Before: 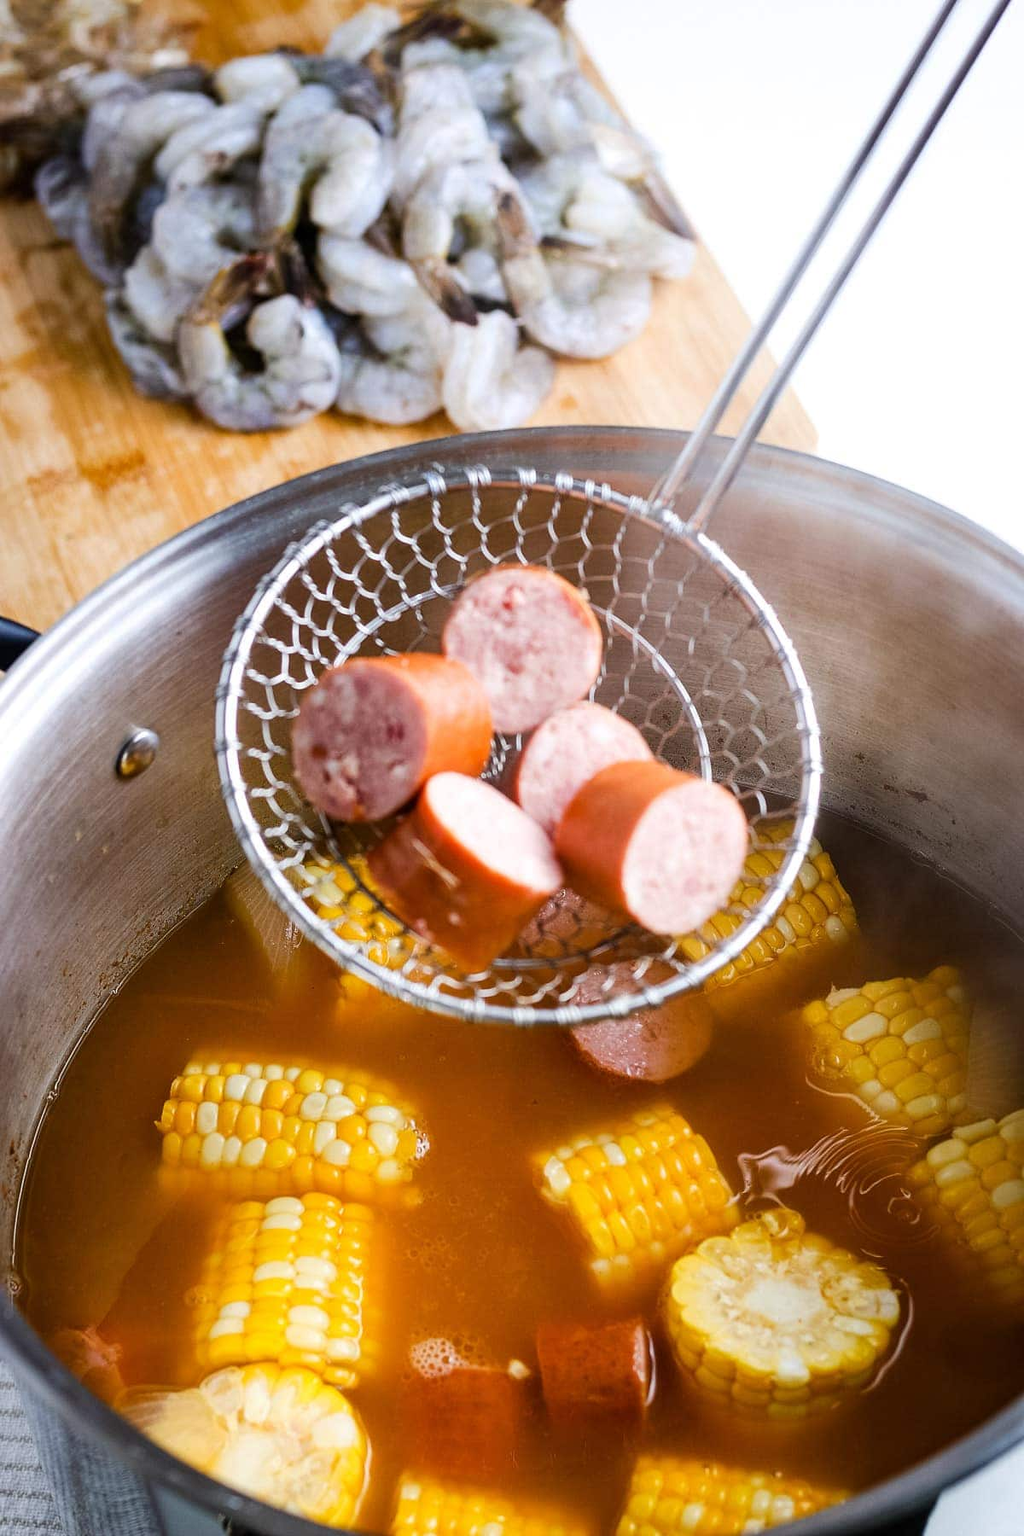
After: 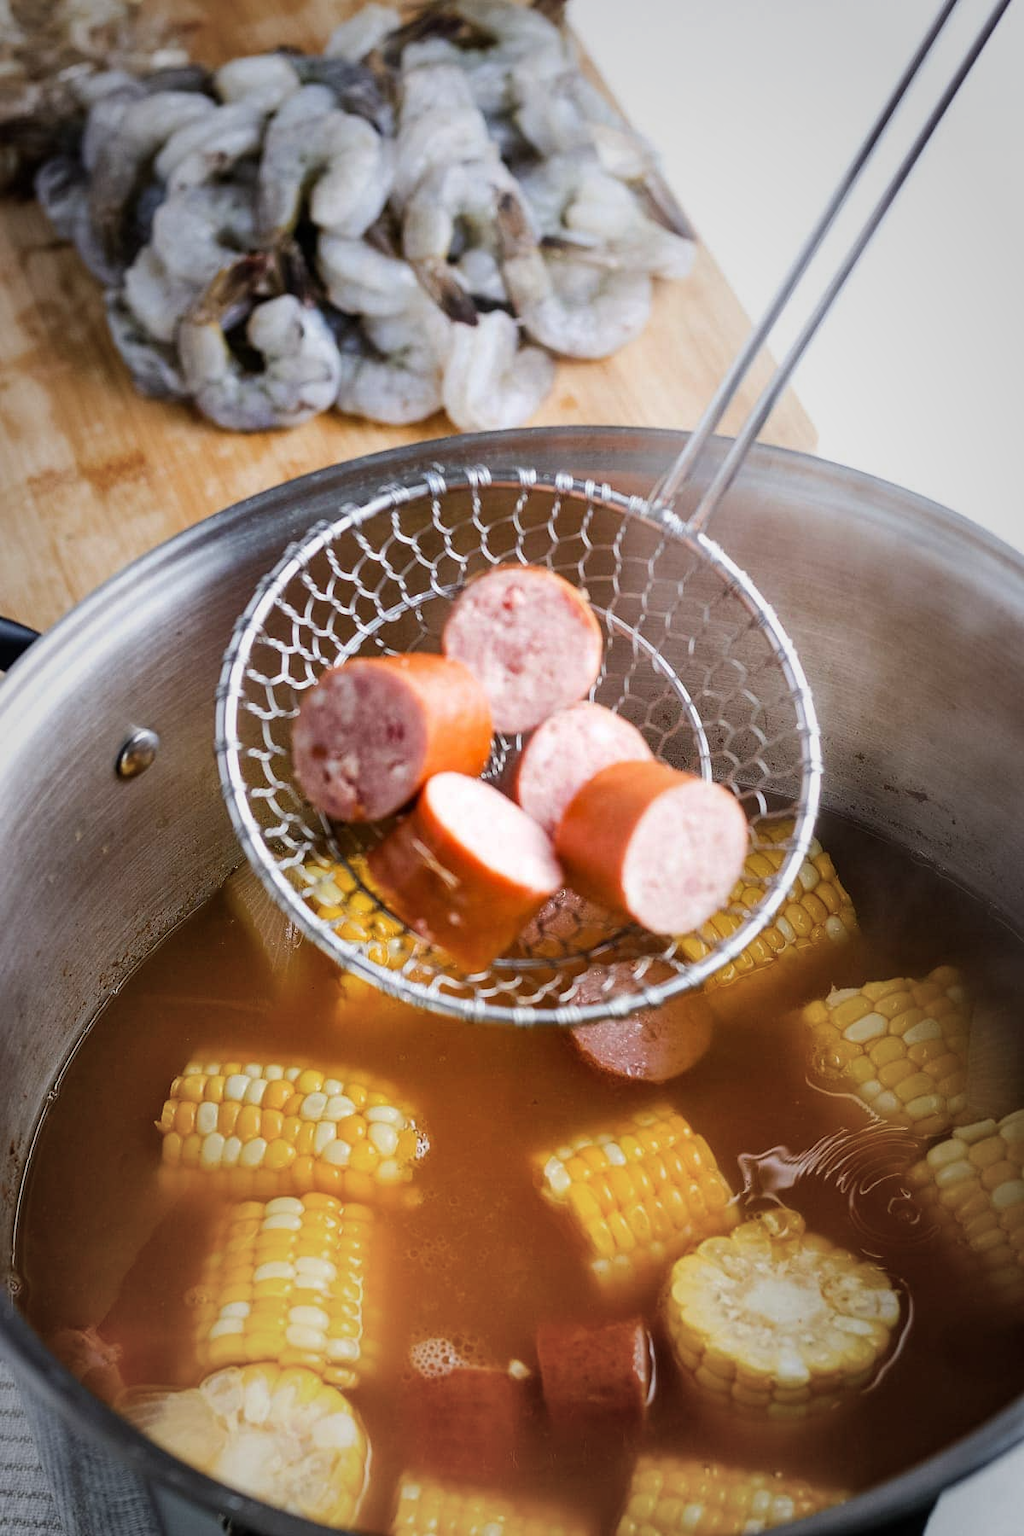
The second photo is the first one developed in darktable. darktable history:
vignetting: fall-off start 16.11%, fall-off radius 99.18%, brightness -0.406, saturation -0.305, width/height ratio 0.716, unbound false
